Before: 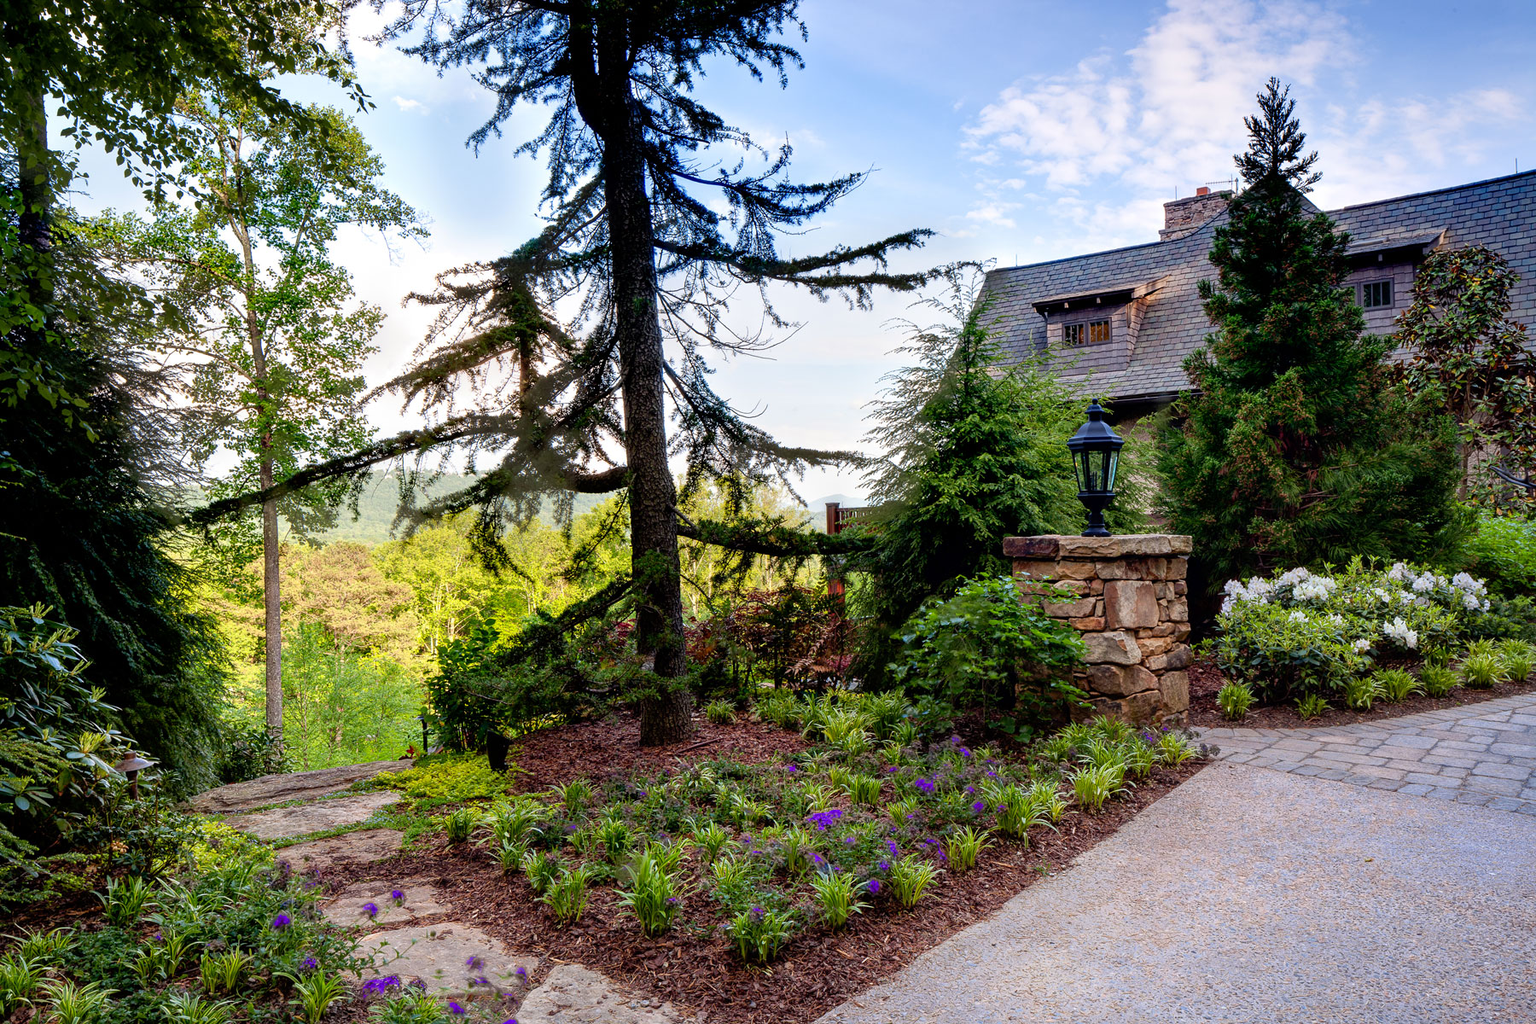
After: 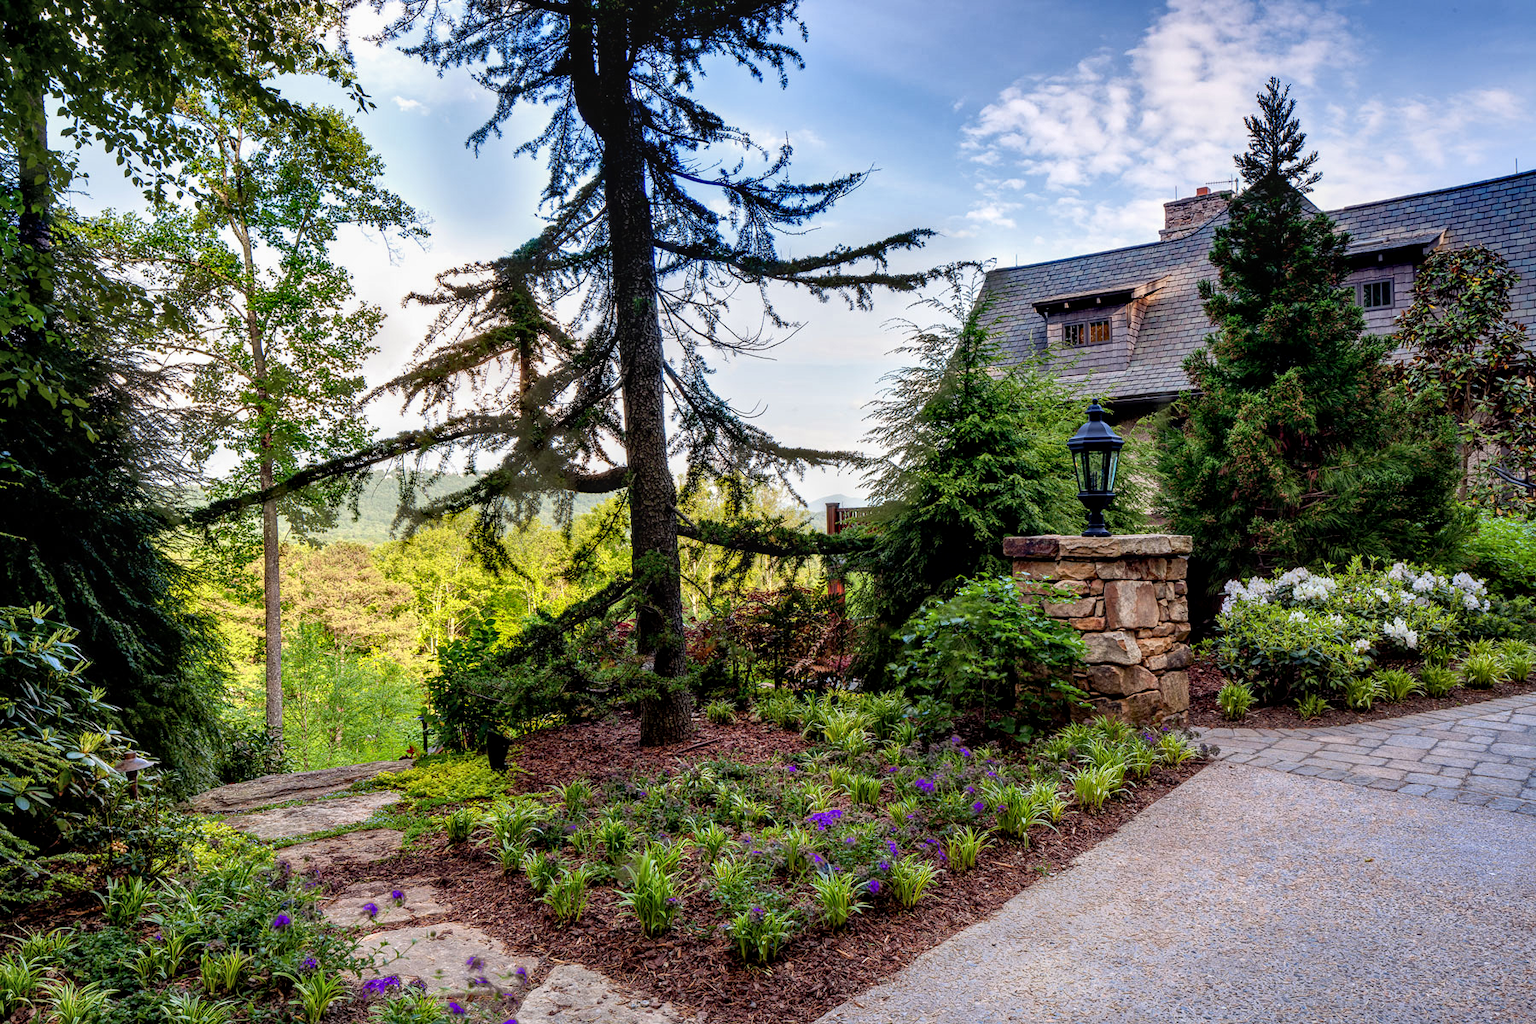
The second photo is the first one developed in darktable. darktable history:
shadows and highlights: radius 108.52, shadows 23.73, highlights -59.32, low approximation 0.01, soften with gaussian
local contrast: on, module defaults
